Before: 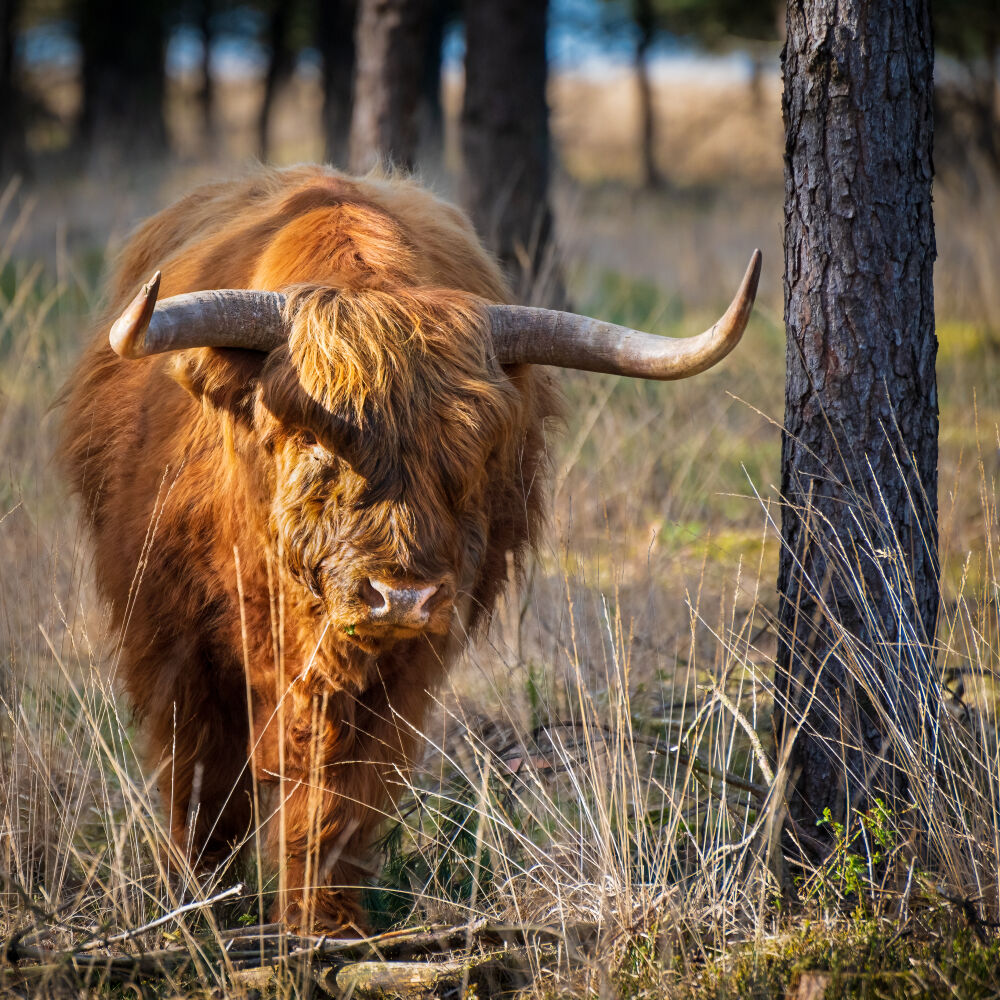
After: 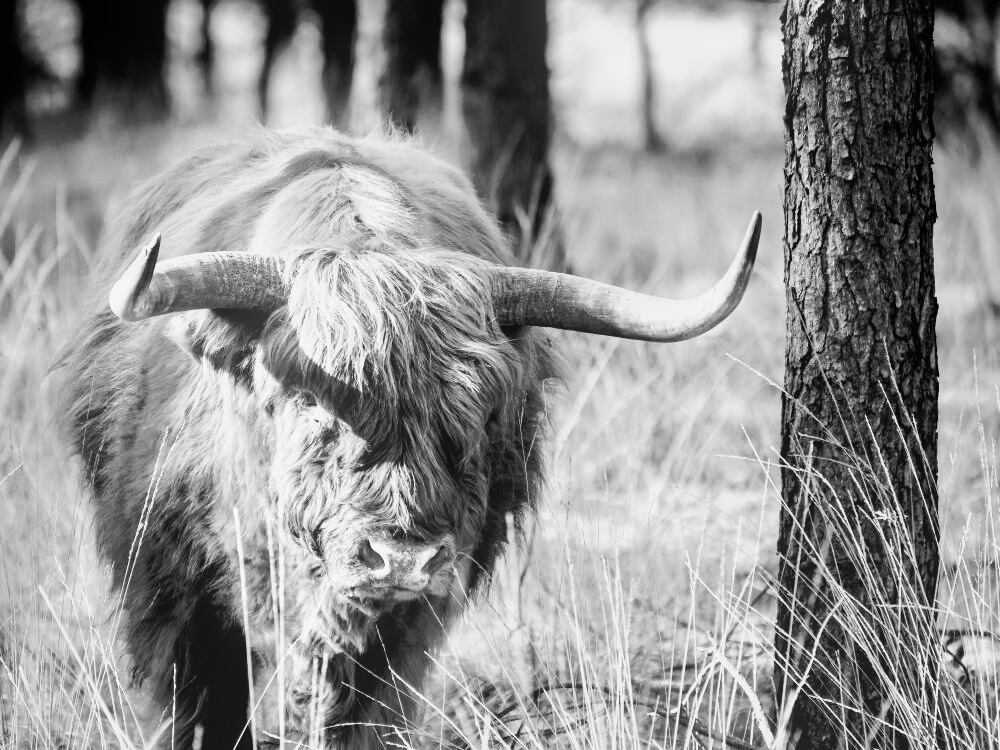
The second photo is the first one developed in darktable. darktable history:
bloom: size 15%, threshold 97%, strength 7%
shadows and highlights: on, module defaults
tone curve: curves: ch0 [(0, 0) (0.037, 0.011) (0.131, 0.108) (0.279, 0.279) (0.476, 0.554) (0.617, 0.693) (0.704, 0.77) (0.813, 0.852) (0.916, 0.924) (1, 0.993)]; ch1 [(0, 0) (0.318, 0.278) (0.444, 0.427) (0.493, 0.492) (0.508, 0.502) (0.534, 0.529) (0.562, 0.563) (0.626, 0.662) (0.746, 0.764) (1, 1)]; ch2 [(0, 0) (0.316, 0.292) (0.381, 0.37) (0.423, 0.448) (0.476, 0.492) (0.502, 0.498) (0.522, 0.518) (0.533, 0.532) (0.586, 0.631) (0.634, 0.663) (0.7, 0.7) (0.861, 0.808) (1, 0.951)], color space Lab, independent channels, preserve colors none
crop: top 3.857%, bottom 21.132%
monochrome: a 73.58, b 64.21
base curve: curves: ch0 [(0, 0) (0.007, 0.004) (0.027, 0.03) (0.046, 0.07) (0.207, 0.54) (0.442, 0.872) (0.673, 0.972) (1, 1)], preserve colors none
tone equalizer: -8 EV -0.417 EV, -7 EV -0.389 EV, -6 EV -0.333 EV, -5 EV -0.222 EV, -3 EV 0.222 EV, -2 EV 0.333 EV, -1 EV 0.389 EV, +0 EV 0.417 EV, edges refinement/feathering 500, mask exposure compensation -1.57 EV, preserve details no
